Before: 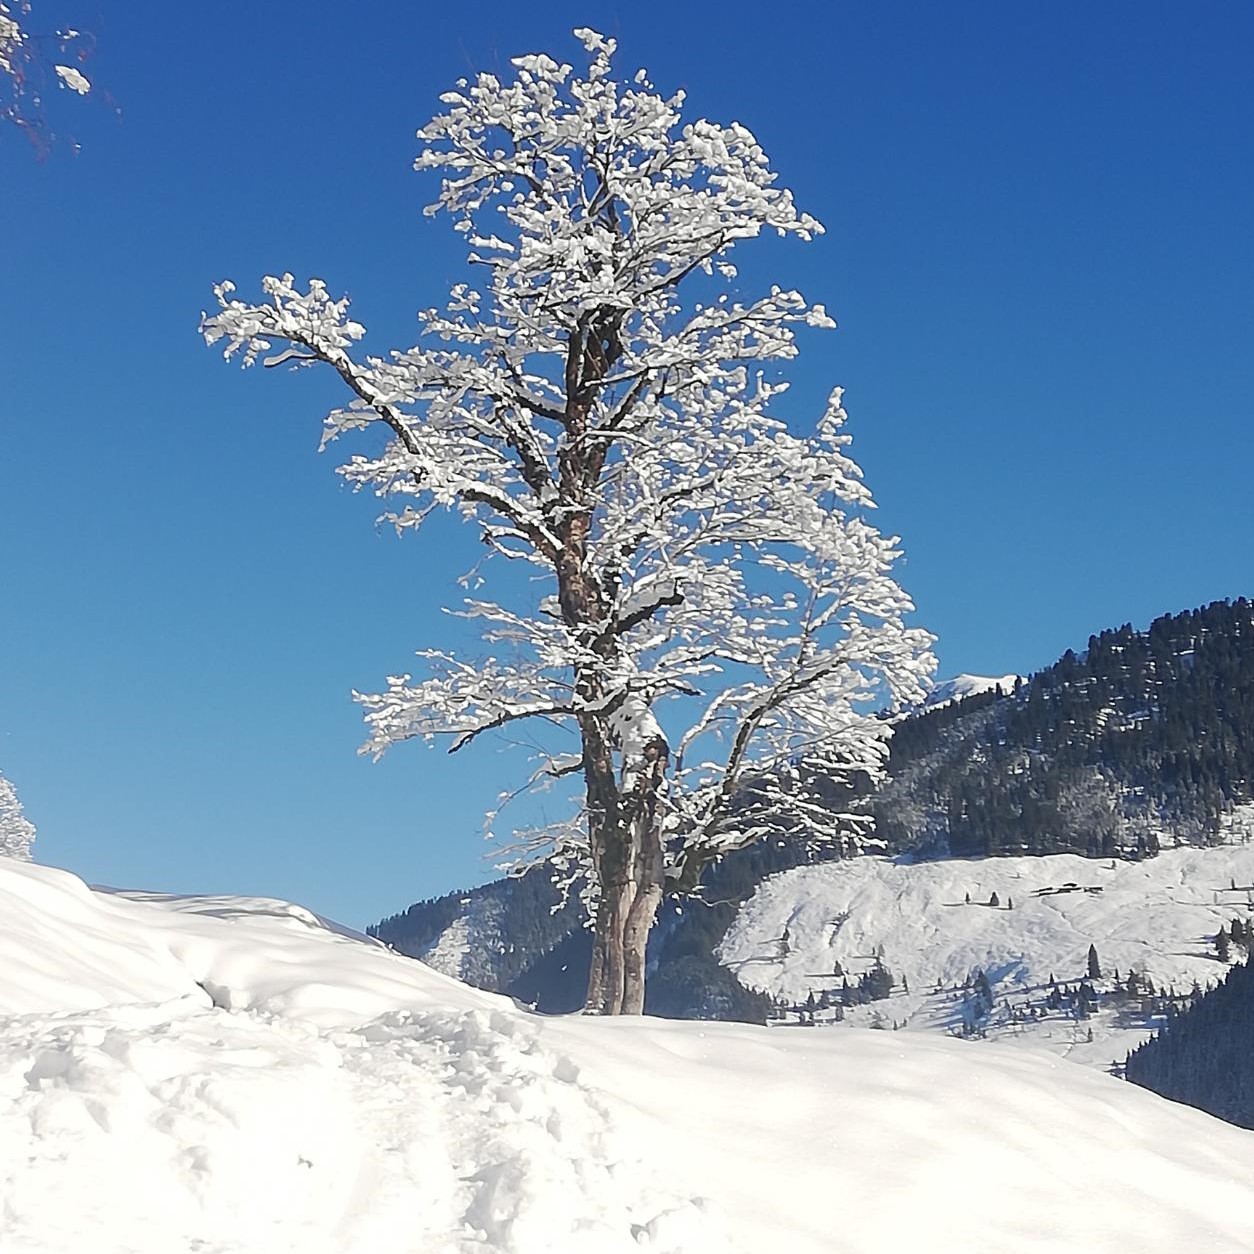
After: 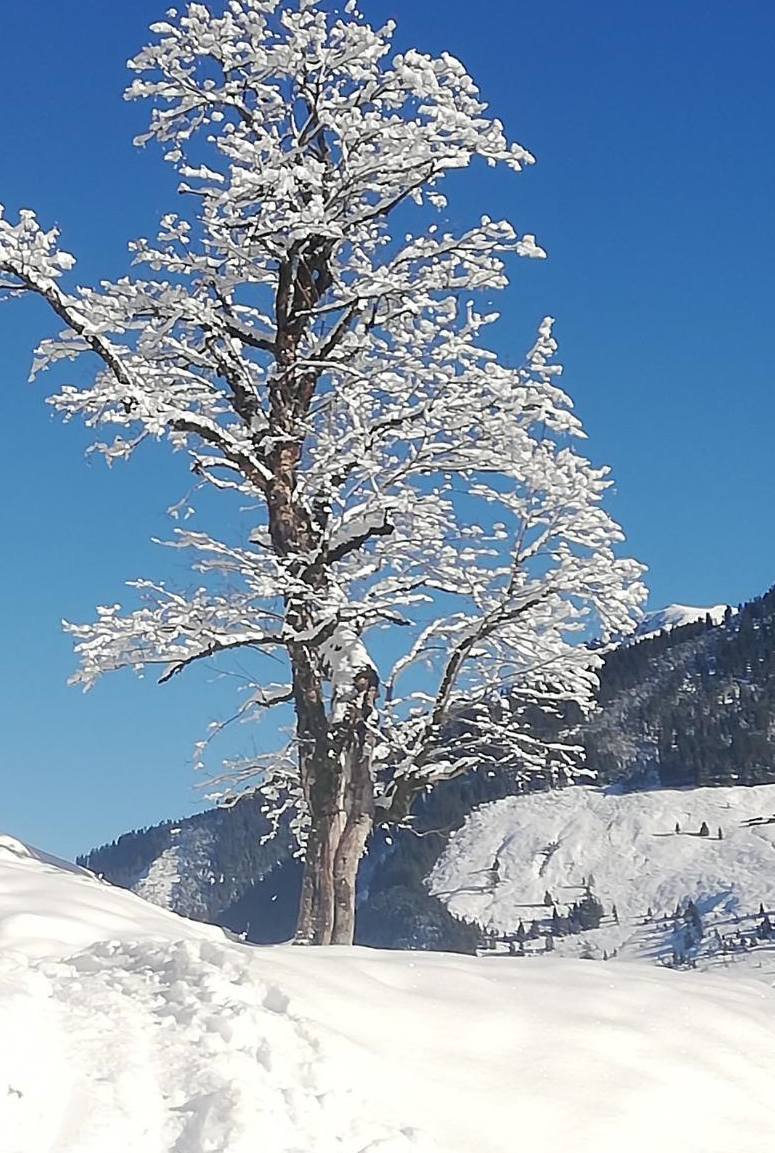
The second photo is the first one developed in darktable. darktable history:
crop and rotate: left 23.194%, top 5.631%, right 14.98%, bottom 2.357%
